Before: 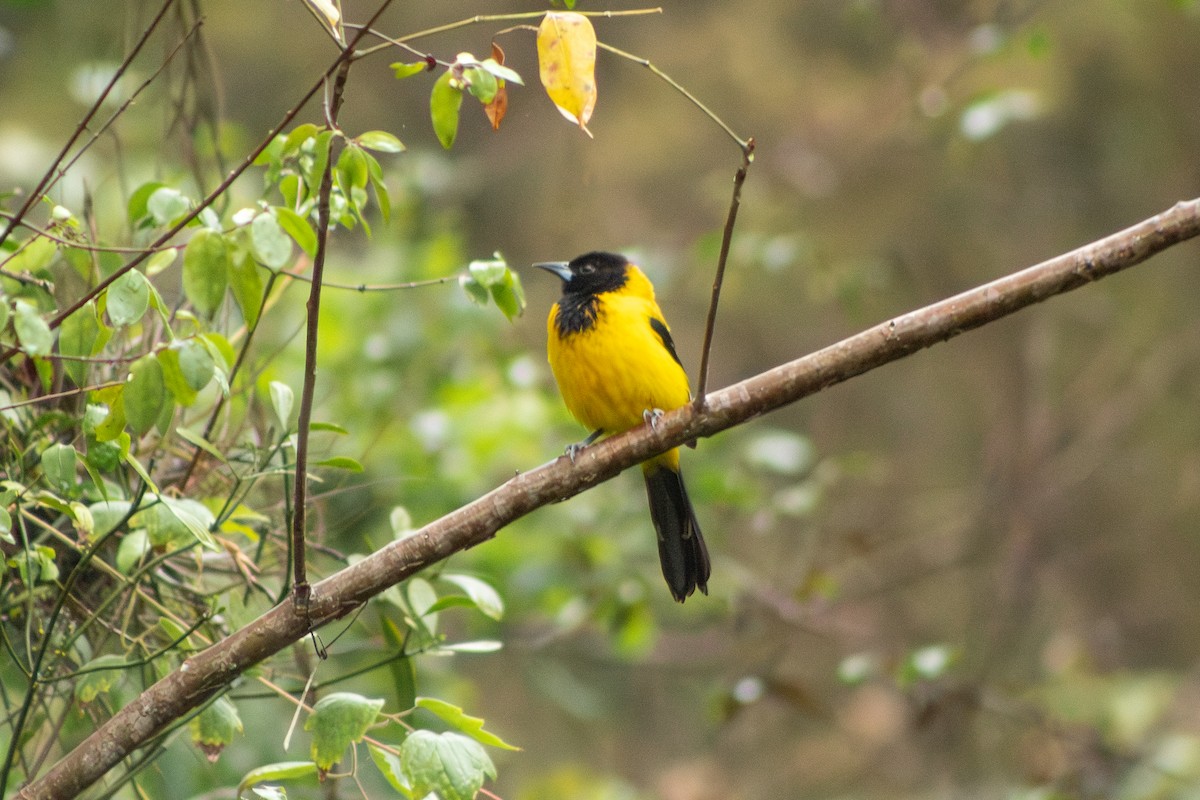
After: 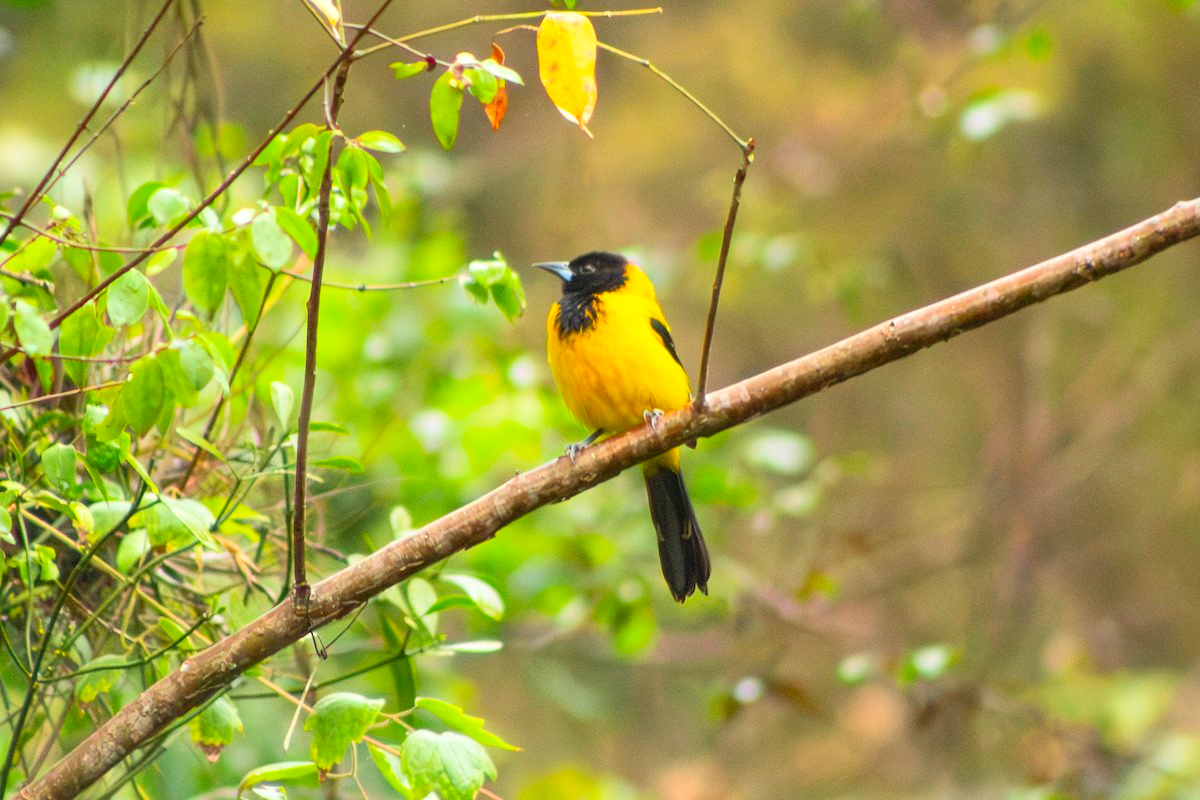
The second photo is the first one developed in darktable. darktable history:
contrast brightness saturation: contrast 0.195, brightness 0.201, saturation 0.79
